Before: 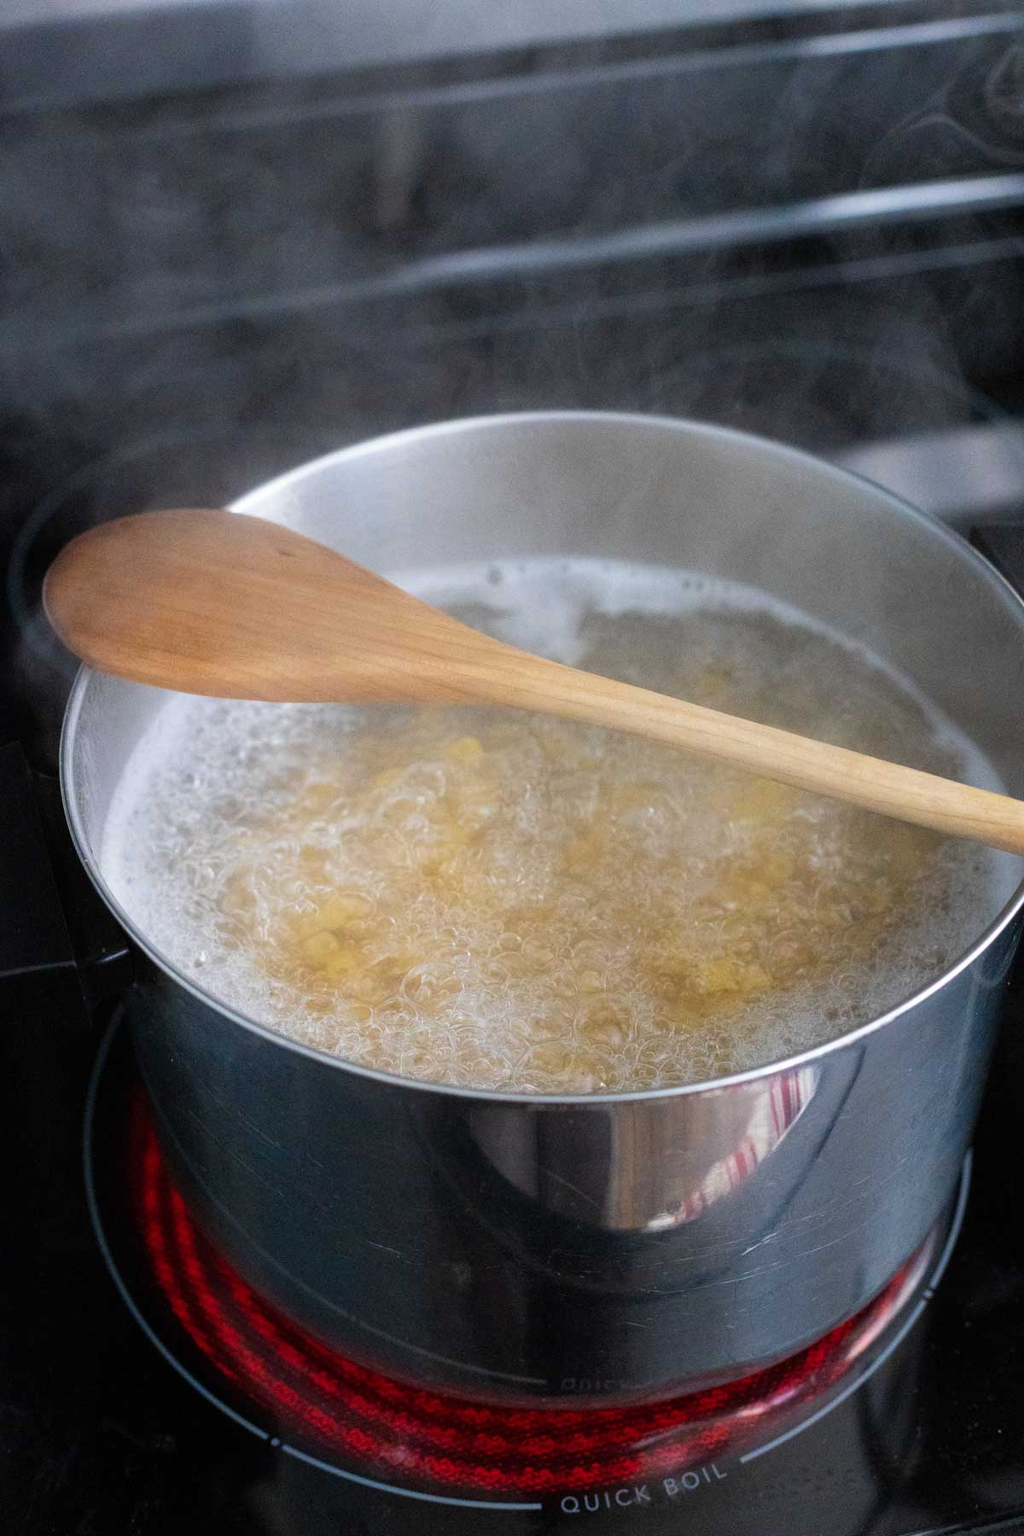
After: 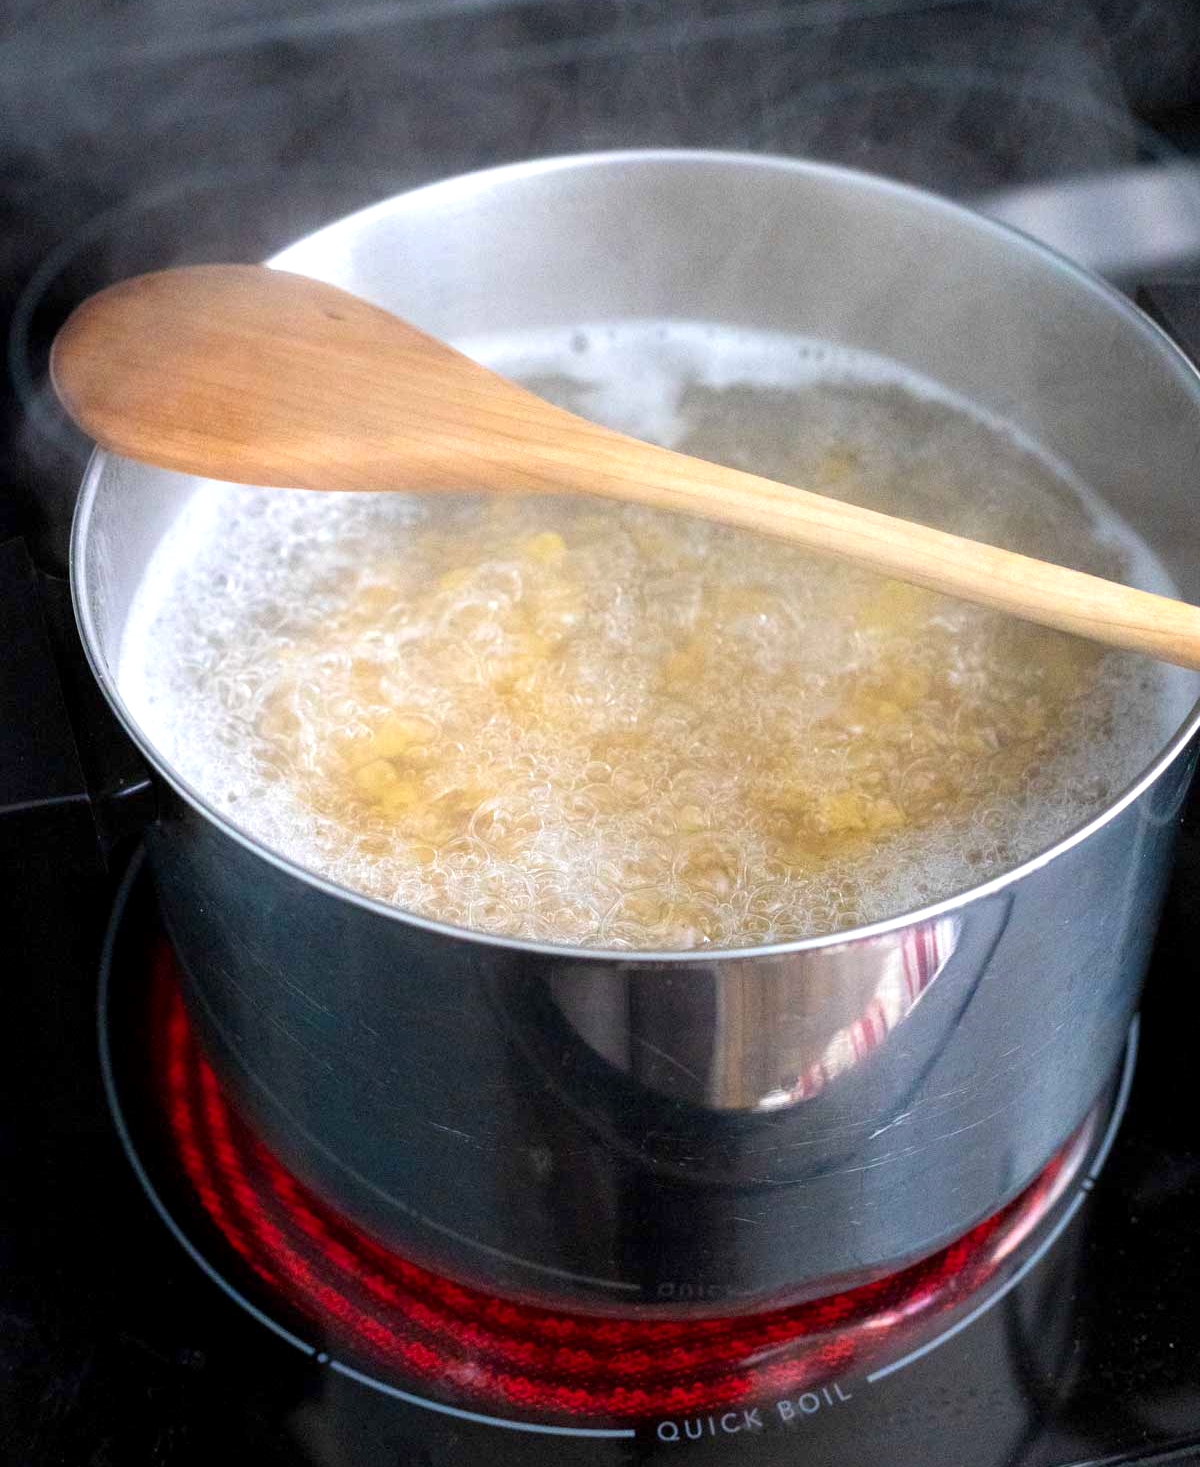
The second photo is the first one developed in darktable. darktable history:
crop and rotate: top 18.486%
exposure: black level correction 0.001, exposure 0.675 EV, compensate highlight preservation false
